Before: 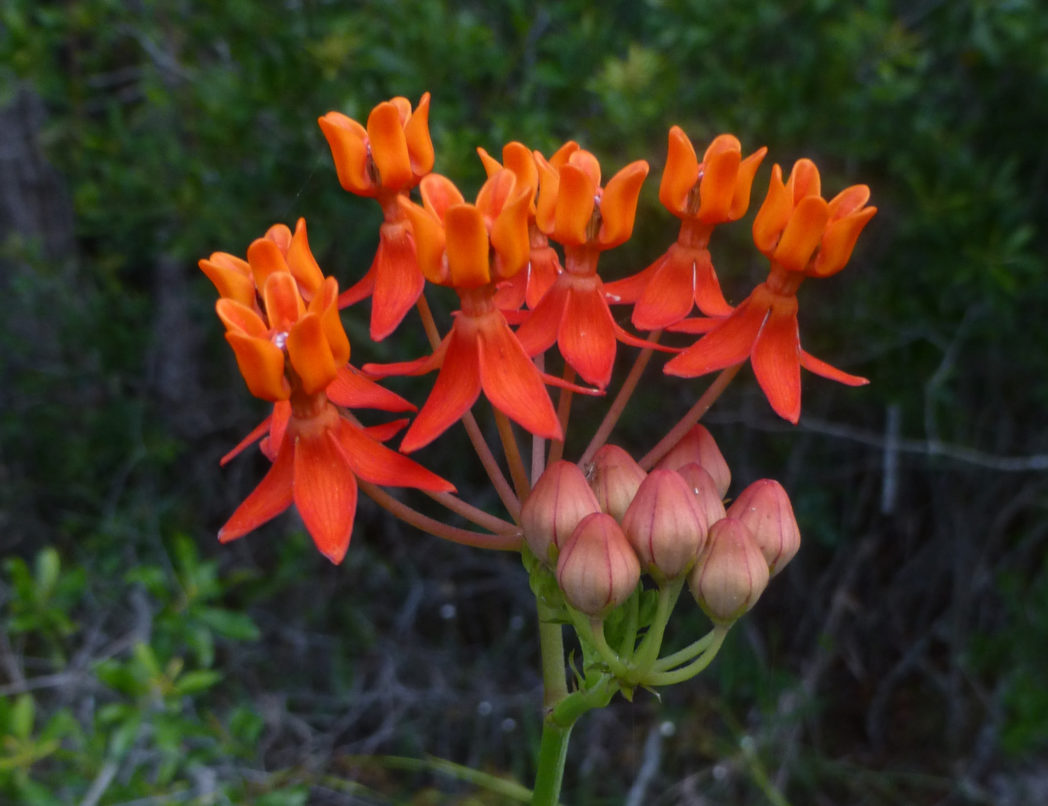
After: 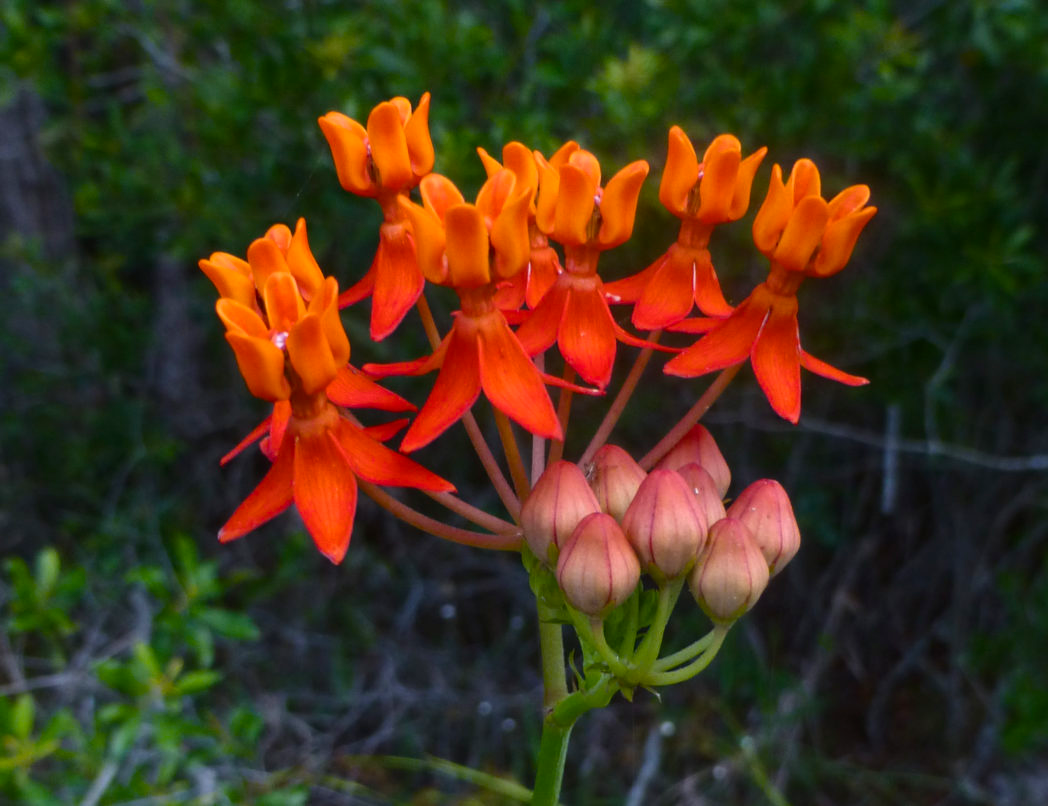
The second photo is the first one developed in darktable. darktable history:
contrast brightness saturation: contrast 0.15, brightness 0.05
color balance rgb: perceptual saturation grading › global saturation 20%, global vibrance 20%
